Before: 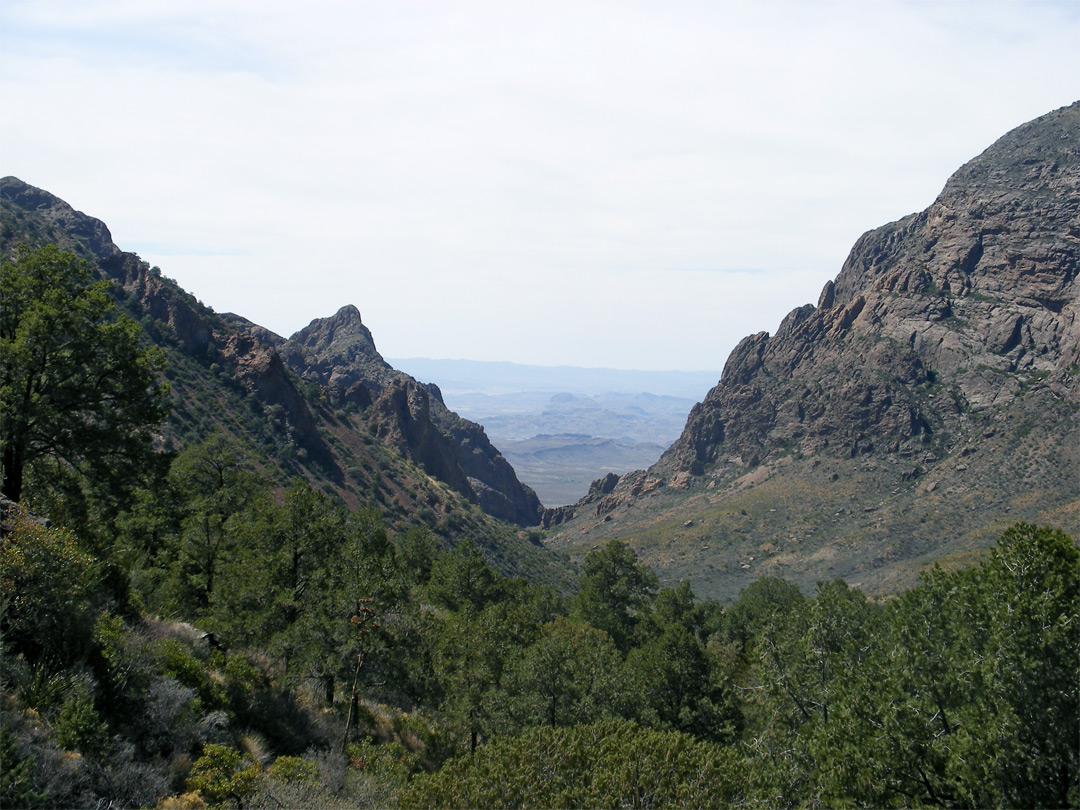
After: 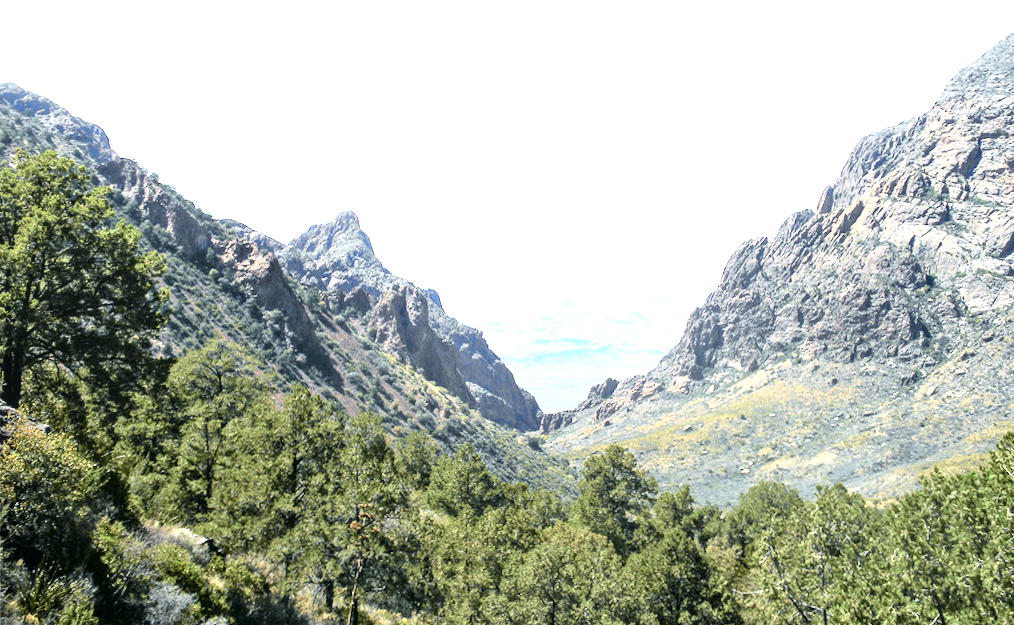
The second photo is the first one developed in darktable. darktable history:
exposure: black level correction 0, exposure 1.469 EV, compensate highlight preservation false
crop and rotate: angle 0.115°, top 11.66%, right 5.812%, bottom 10.932%
tone equalizer: -8 EV -0.421 EV, -7 EV -0.414 EV, -6 EV -0.326 EV, -5 EV -0.218 EV, -3 EV 0.215 EV, -2 EV 0.323 EV, -1 EV 0.404 EV, +0 EV 0.441 EV
tone curve: curves: ch0 [(0, 0.023) (0.087, 0.065) (0.184, 0.168) (0.45, 0.54) (0.57, 0.683) (0.722, 0.825) (0.877, 0.948) (1, 1)]; ch1 [(0, 0) (0.388, 0.369) (0.44, 0.45) (0.495, 0.491) (0.534, 0.528) (0.657, 0.655) (1, 1)]; ch2 [(0, 0) (0.353, 0.317) (0.408, 0.427) (0.5, 0.497) (0.534, 0.544) (0.576, 0.605) (0.625, 0.631) (1, 1)], color space Lab, independent channels, preserve colors none
local contrast: on, module defaults
